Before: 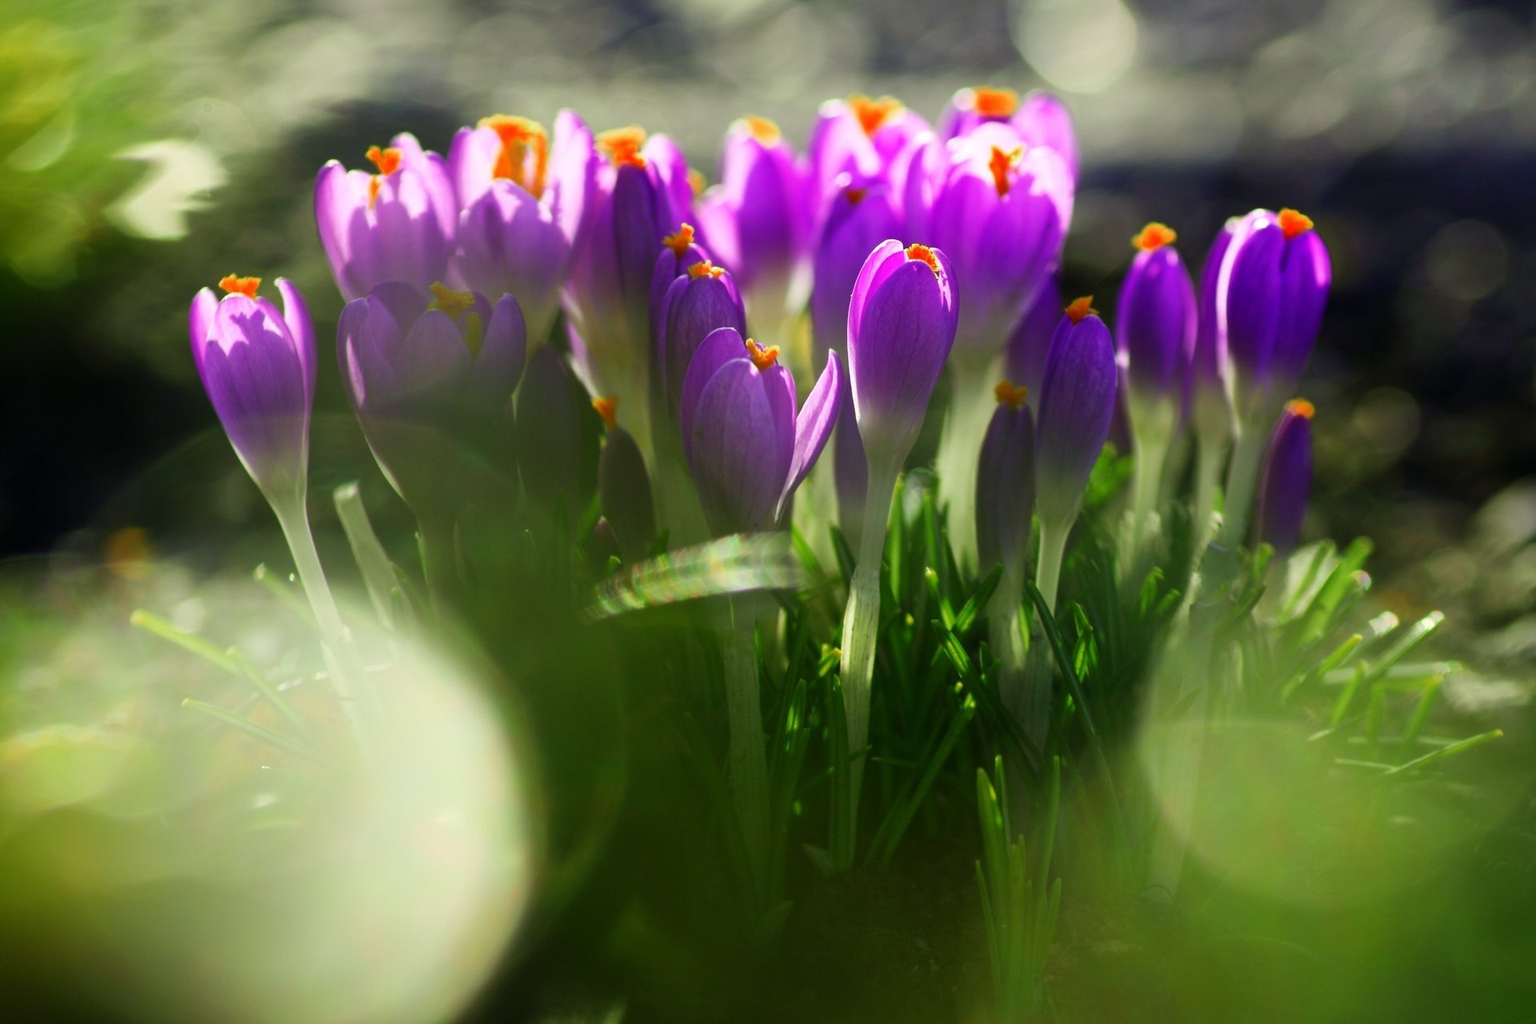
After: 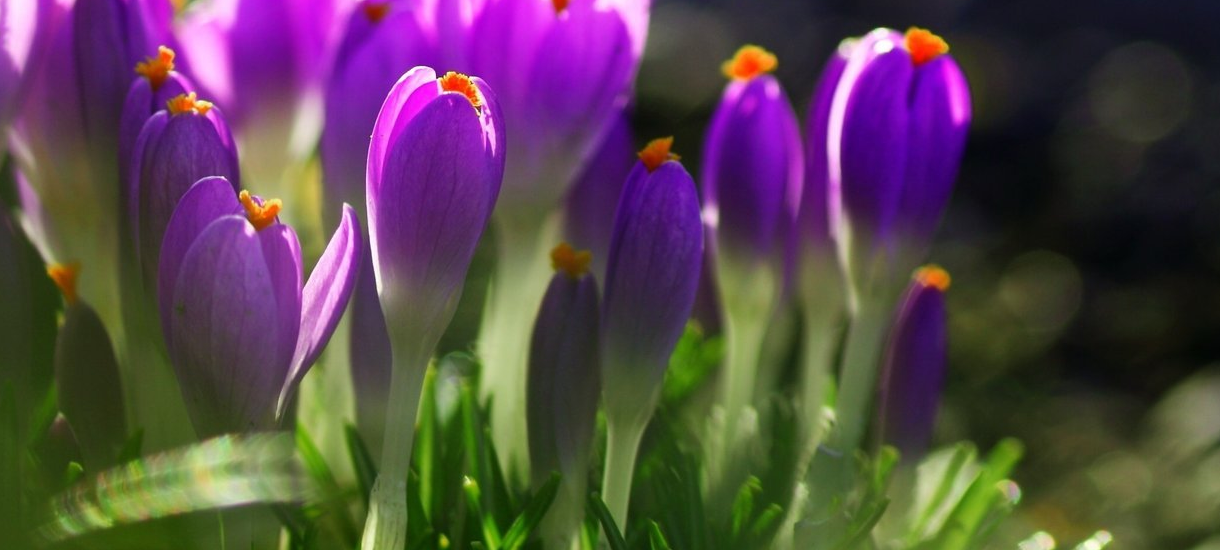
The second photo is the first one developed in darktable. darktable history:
crop: left 36.143%, top 18.26%, right 0.294%, bottom 38.769%
